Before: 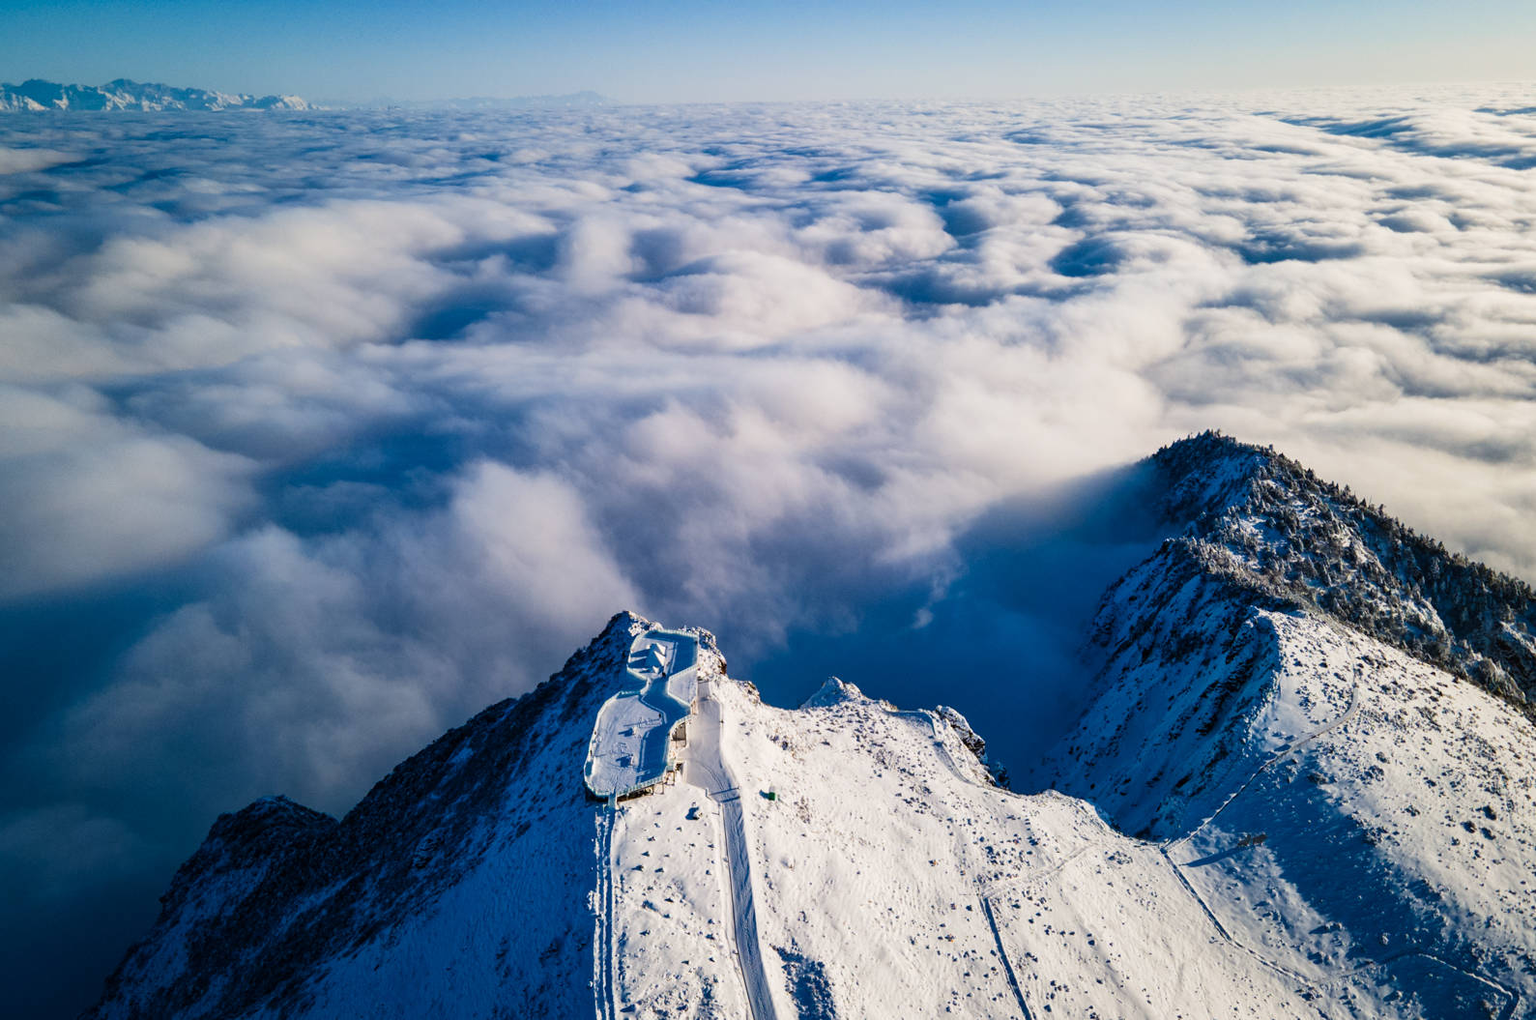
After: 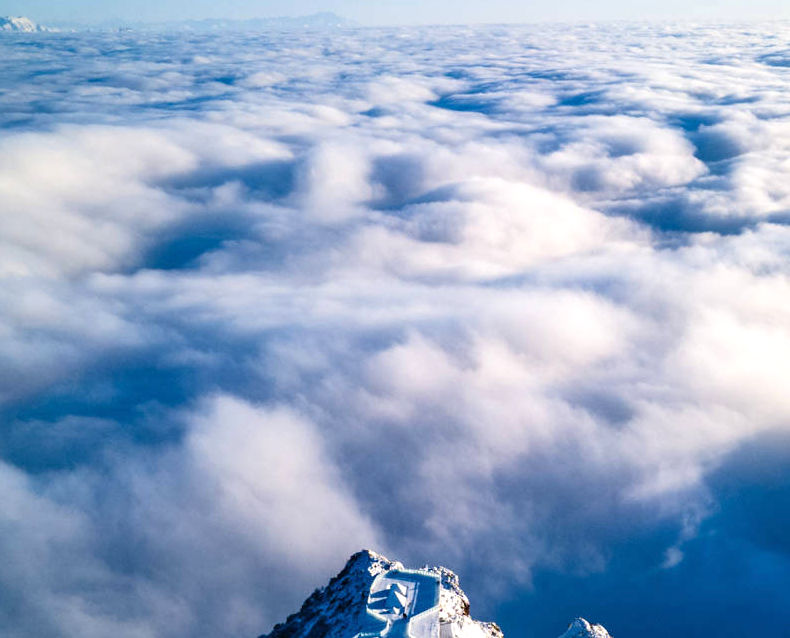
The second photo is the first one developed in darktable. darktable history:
exposure: exposure 0.49 EV, compensate highlight preservation false
crop: left 17.759%, top 7.847%, right 32.466%, bottom 31.671%
